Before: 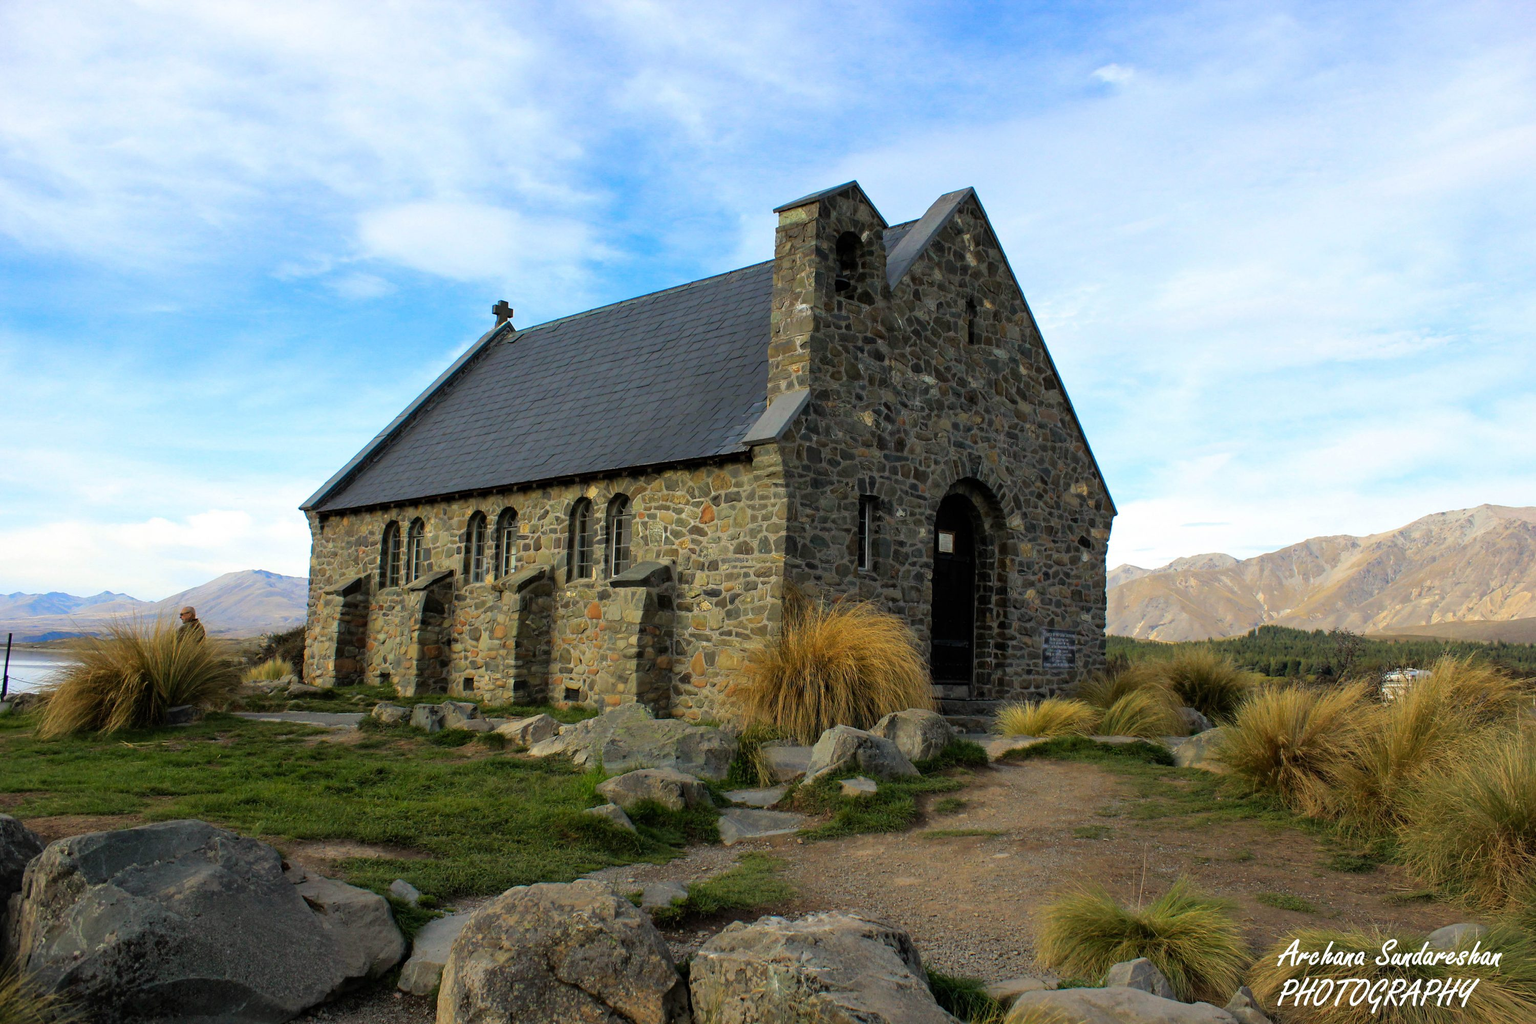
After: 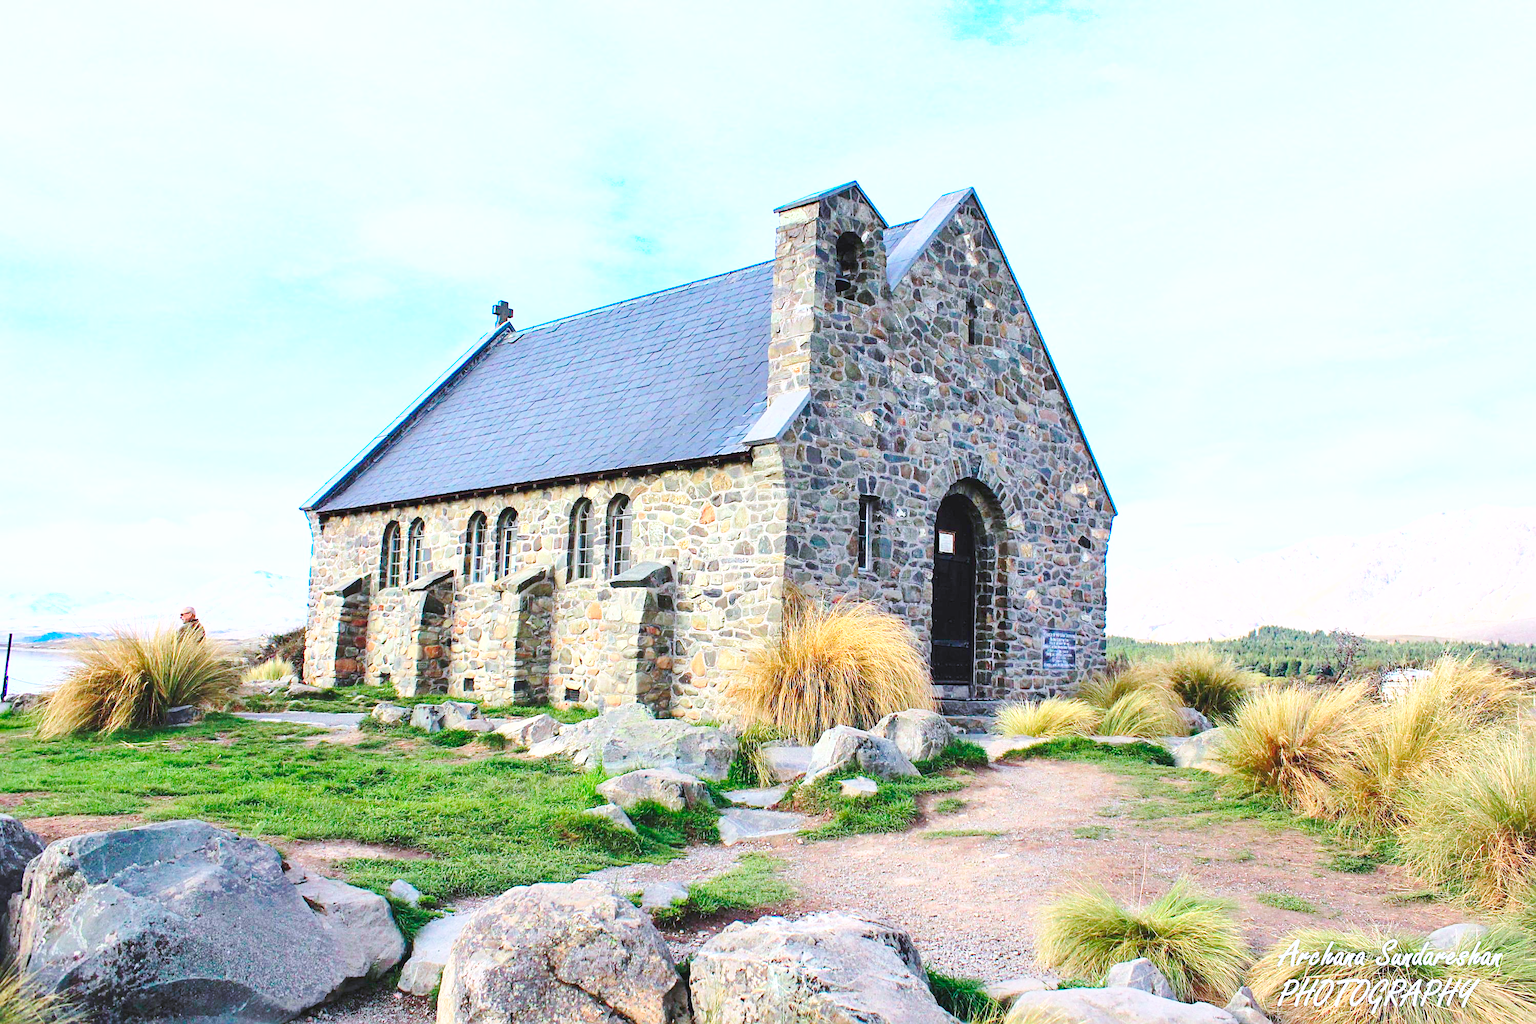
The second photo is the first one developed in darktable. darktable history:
exposure: black level correction 0, exposure 1.741 EV, compensate exposure bias true, compensate highlight preservation false
white balance: red 0.954, blue 1.079
shadows and highlights: shadows 29.61, highlights -30.47, low approximation 0.01, soften with gaussian
color calibration: output R [0.999, 0.026, -0.11, 0], output G [-0.019, 1.037, -0.099, 0], output B [0.022, -0.023, 0.902, 0], illuminant custom, x 0.367, y 0.392, temperature 4437.75 K, clip negative RGB from gamut false
color contrast: green-magenta contrast 1.73, blue-yellow contrast 1.15
sharpen: on, module defaults
base curve: curves: ch0 [(0, 0.007) (0.028, 0.063) (0.121, 0.311) (0.46, 0.743) (0.859, 0.957) (1, 1)], preserve colors none
